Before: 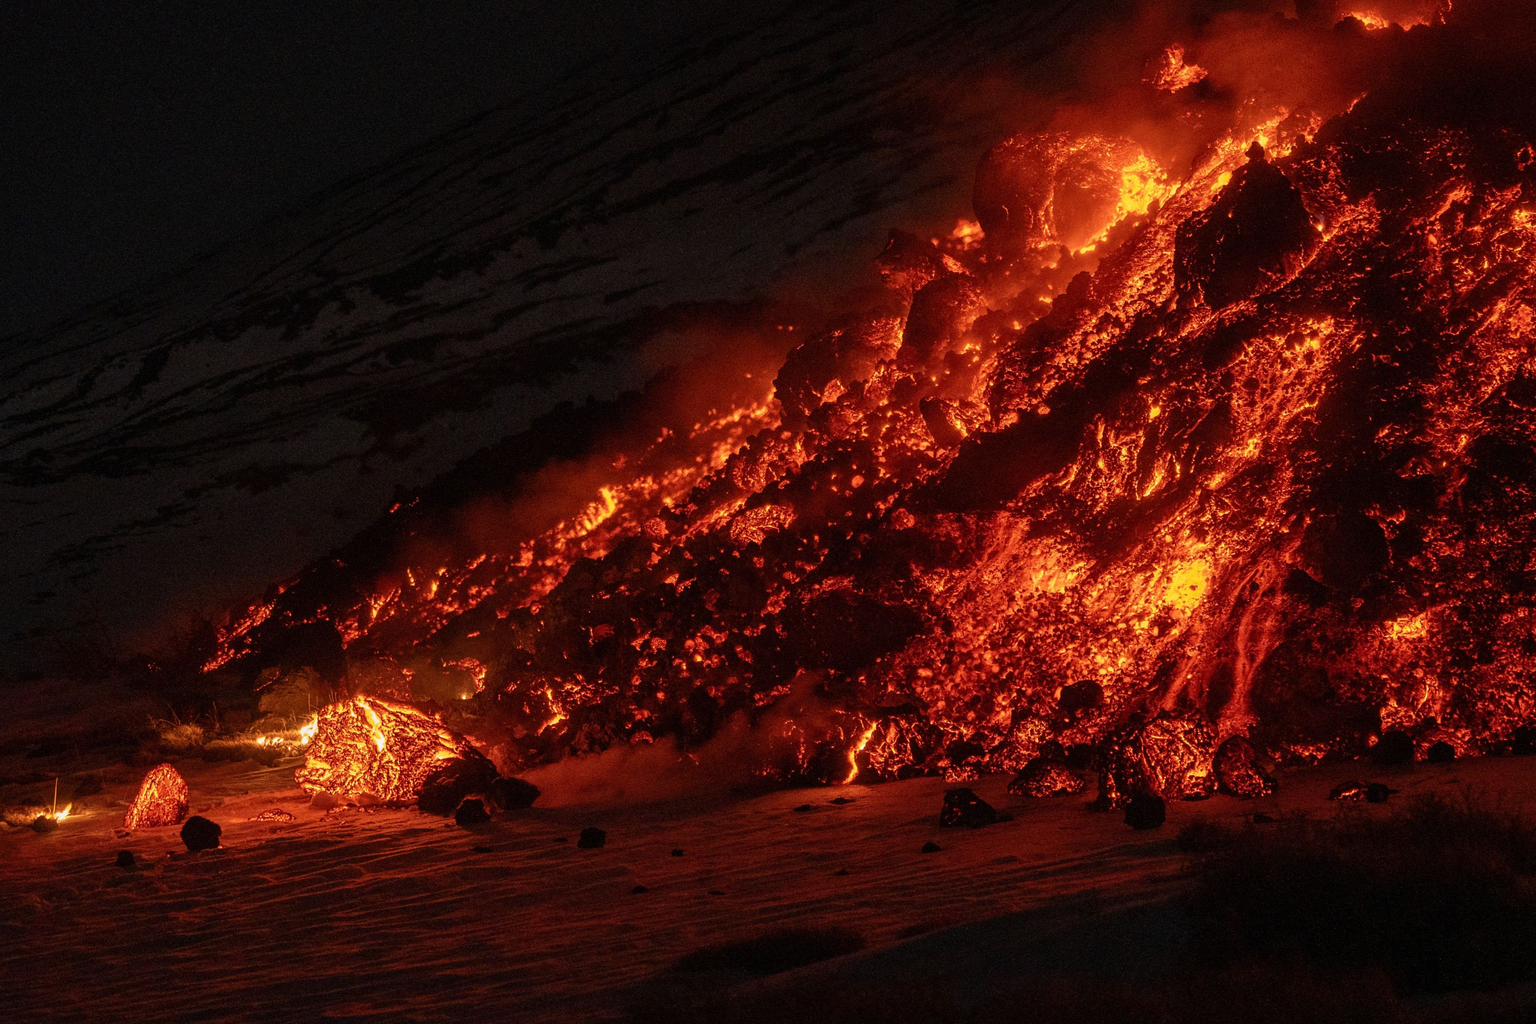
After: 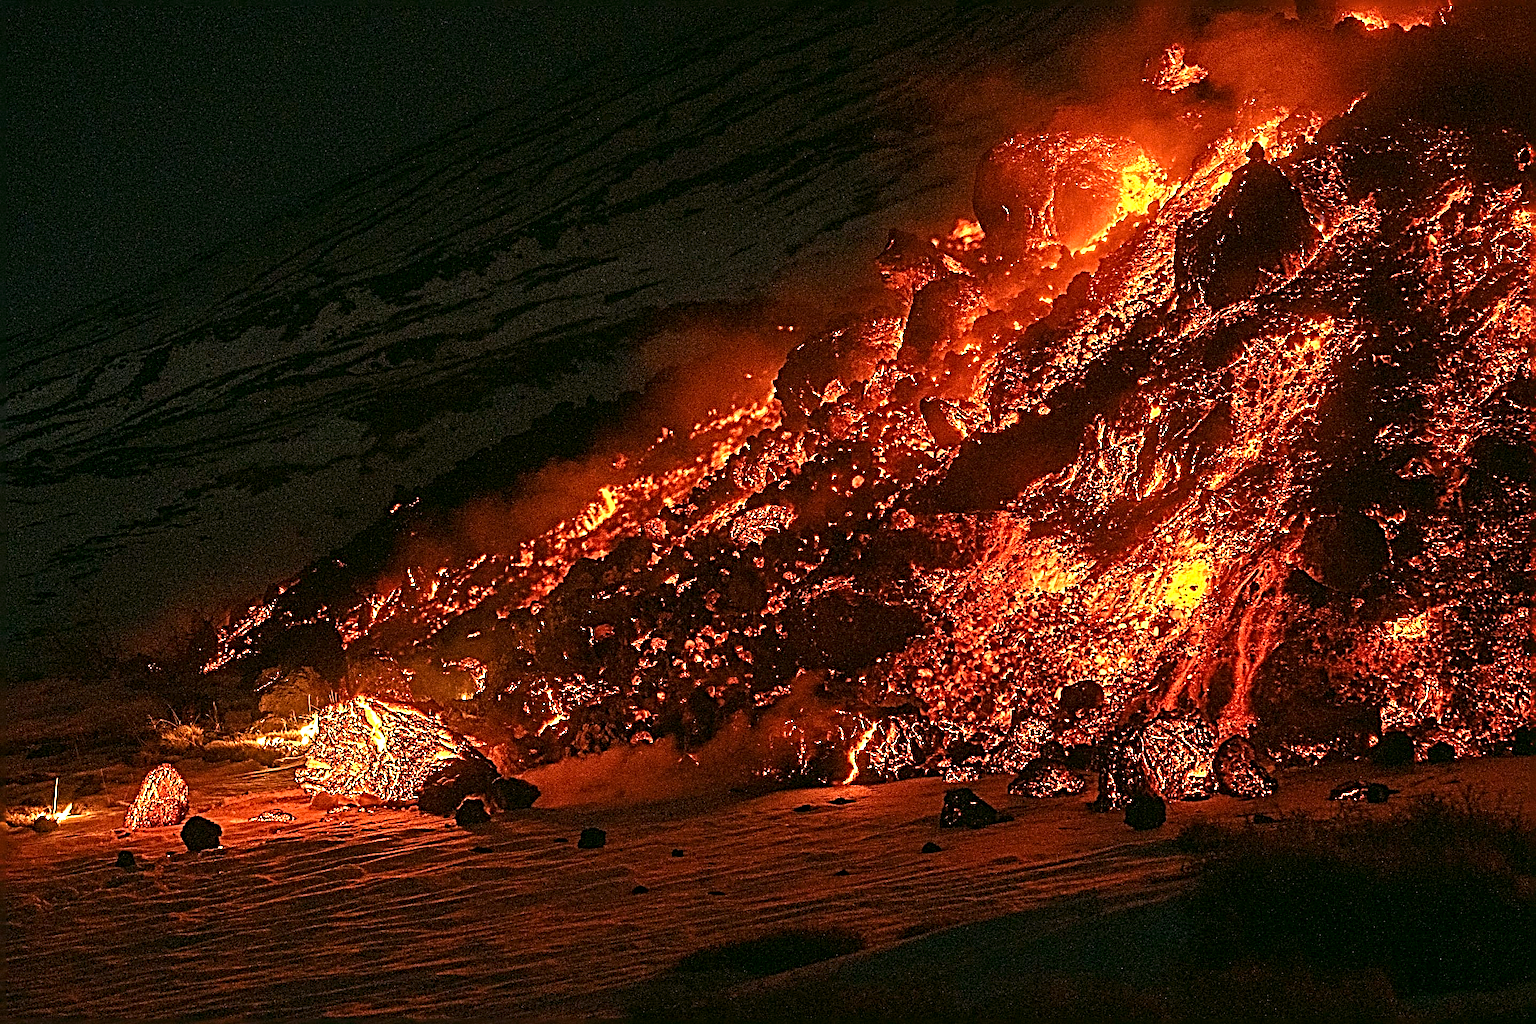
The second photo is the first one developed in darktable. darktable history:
sharpen: radius 4.021, amount 1.986
color correction: highlights a* 4.31, highlights b* 4.97, shadows a* -7.13, shadows b* 4.6
exposure: exposure 0.781 EV, compensate highlight preservation false
